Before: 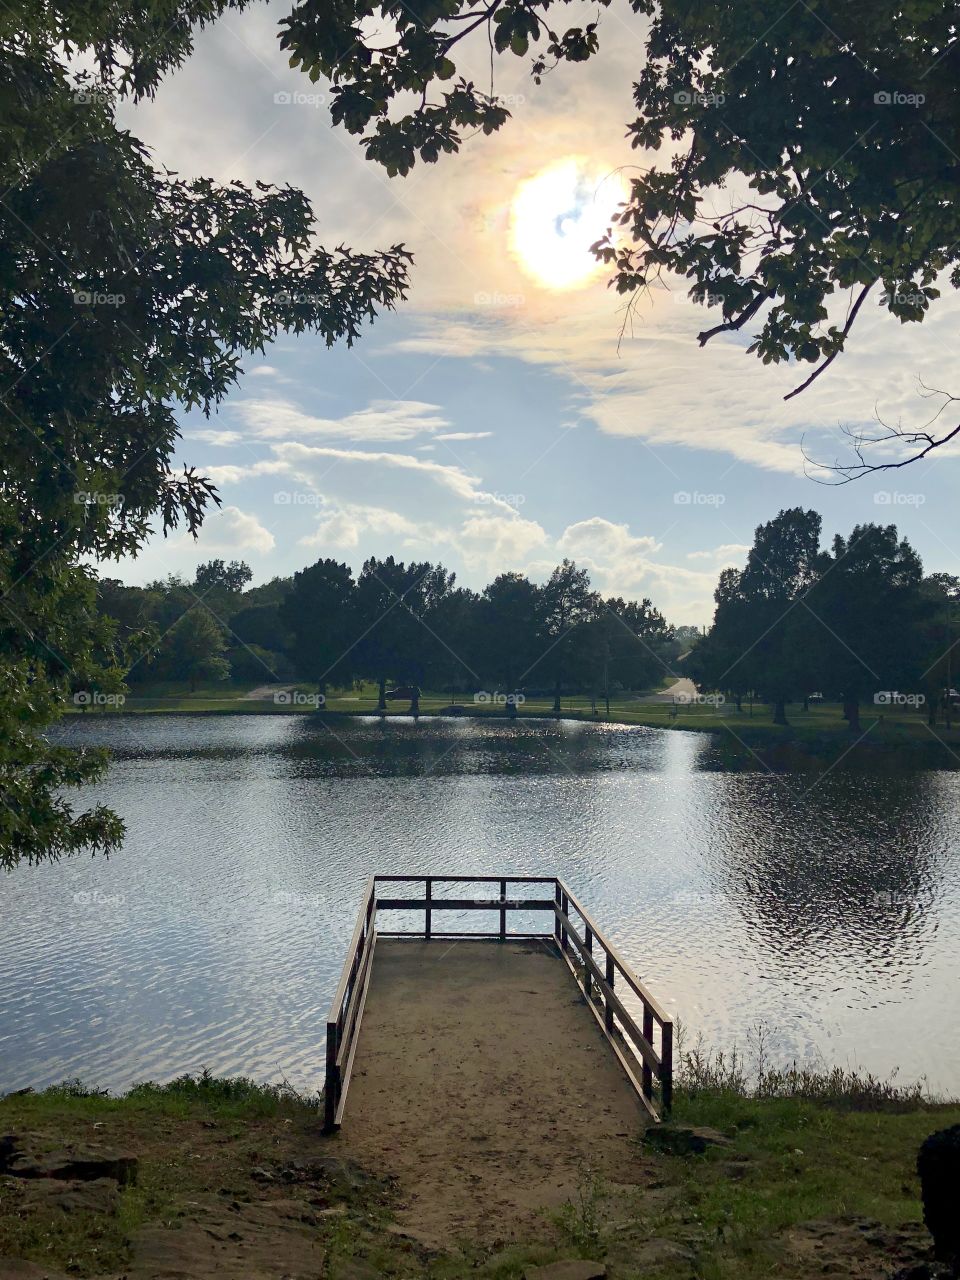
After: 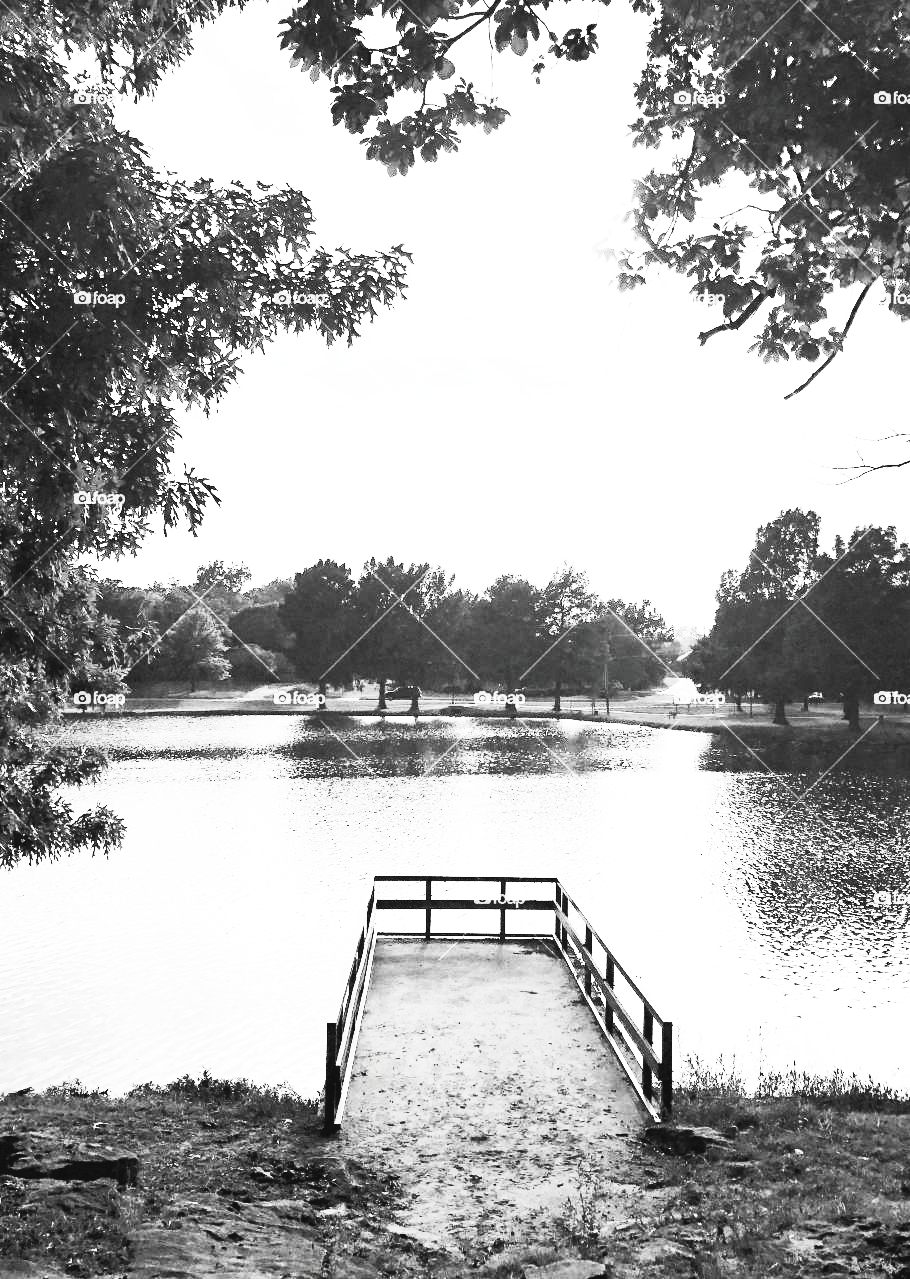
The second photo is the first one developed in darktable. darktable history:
crop and rotate: left 0%, right 5.185%
base curve: curves: ch0 [(0, 0.003) (0.001, 0.002) (0.006, 0.004) (0.02, 0.022) (0.048, 0.086) (0.094, 0.234) (0.162, 0.431) (0.258, 0.629) (0.385, 0.8) (0.548, 0.918) (0.751, 0.988) (1, 1)], preserve colors none
contrast brightness saturation: contrast 0.529, brightness 0.48, saturation -0.995
exposure: exposure 0.504 EV, compensate exposure bias true, compensate highlight preservation false
